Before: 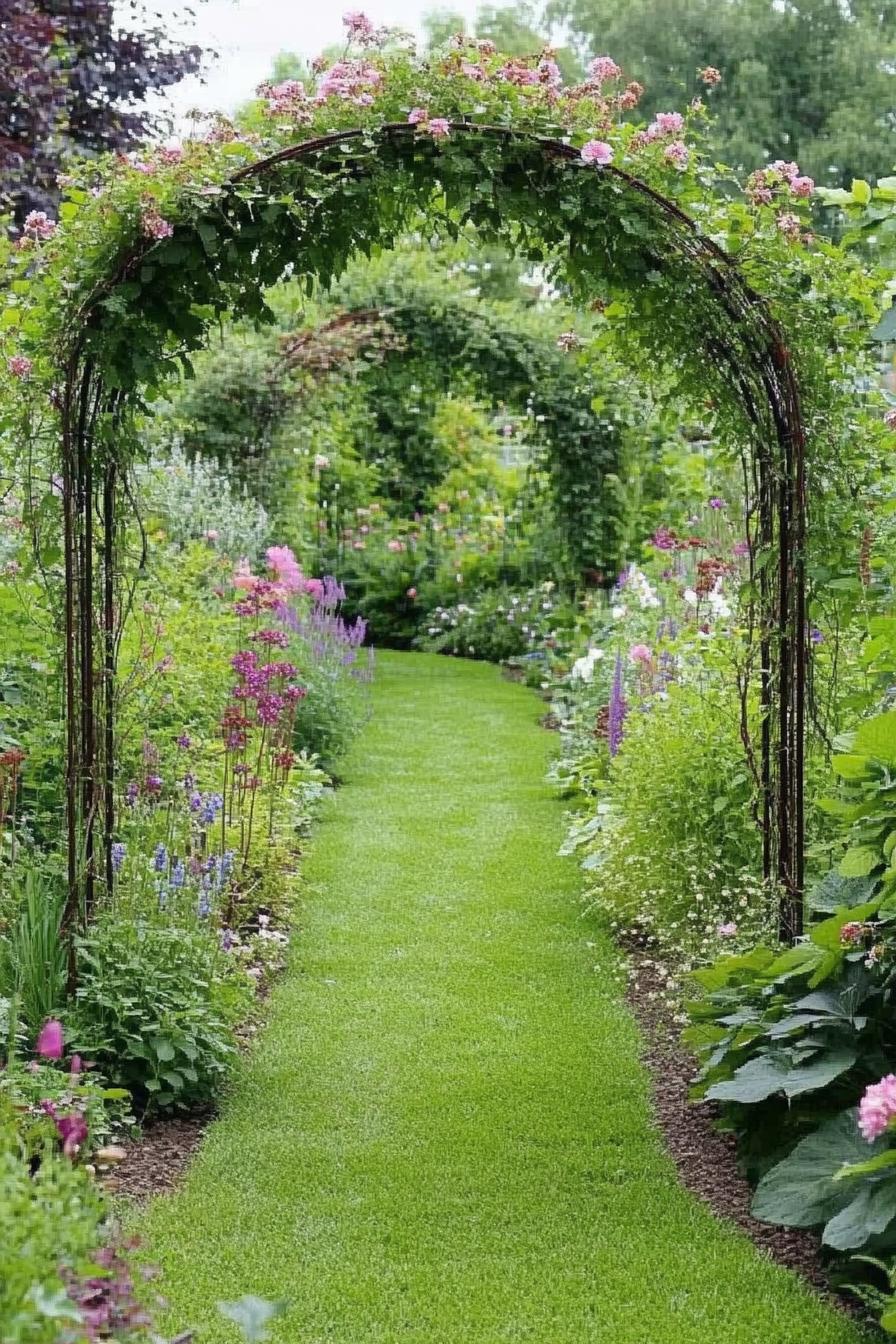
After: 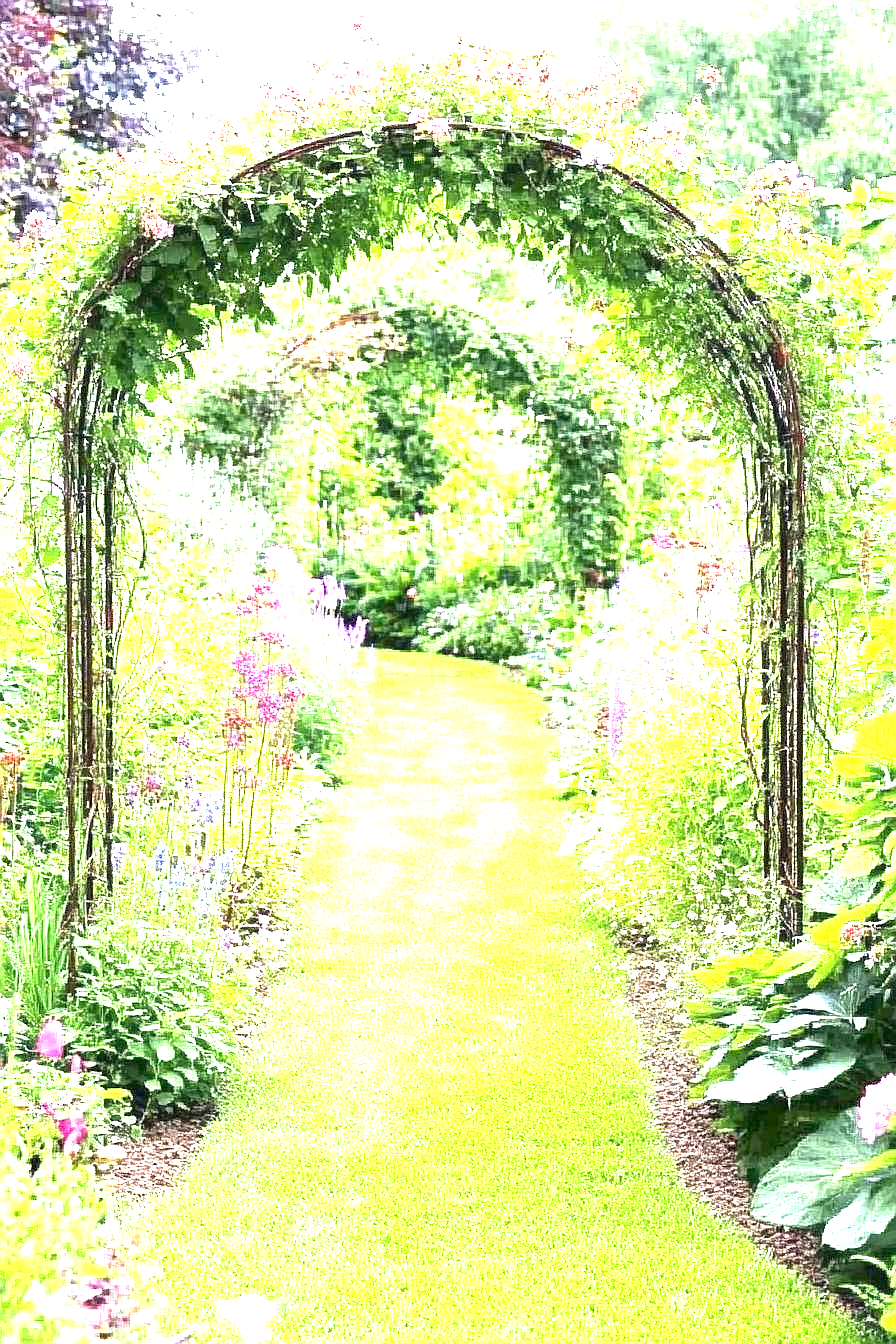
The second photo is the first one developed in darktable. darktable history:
exposure: black level correction 0.001, exposure 2.697 EV, compensate highlight preservation false
sharpen: radius 0.977, amount 0.612
